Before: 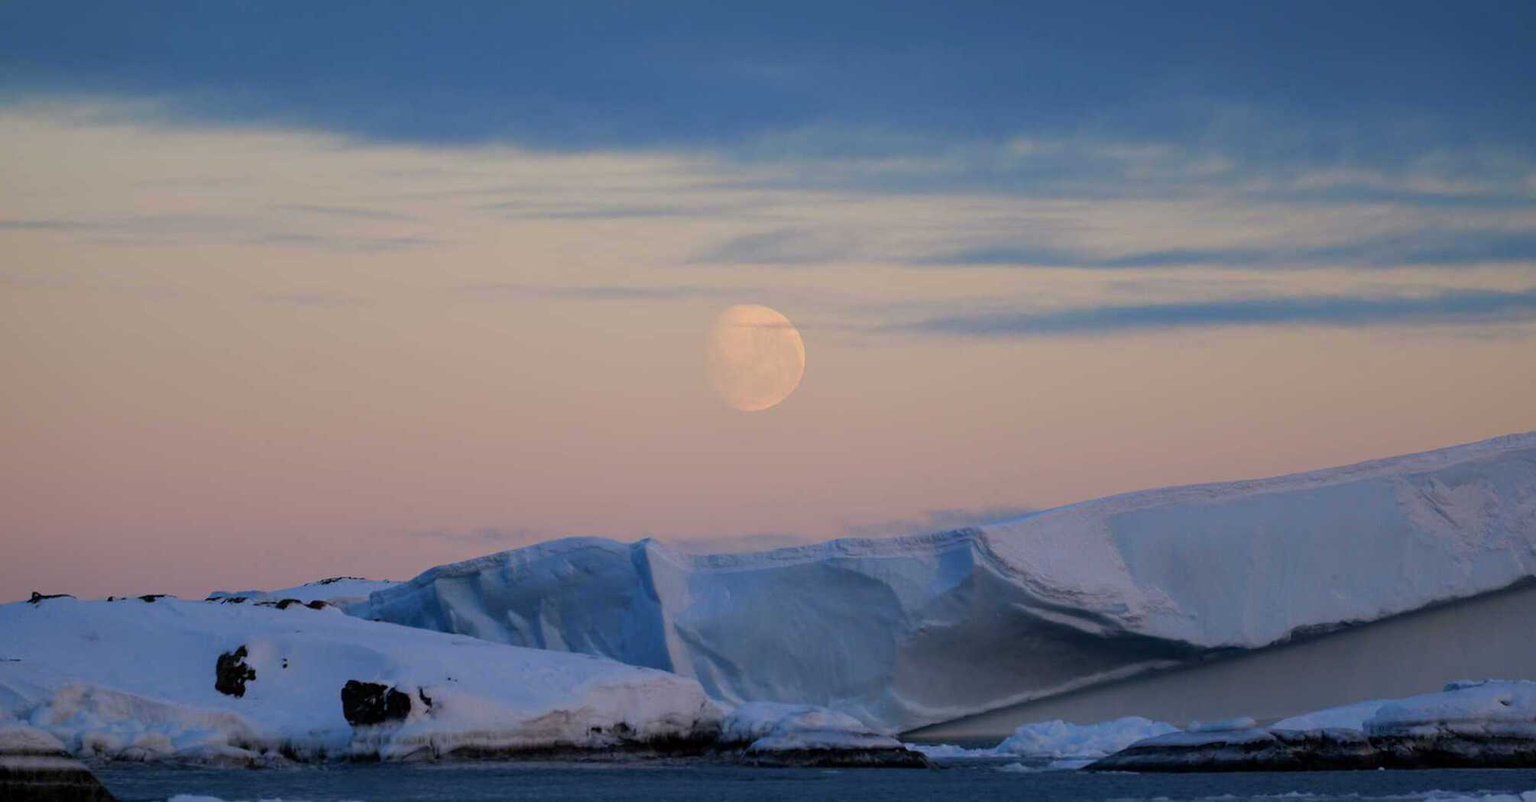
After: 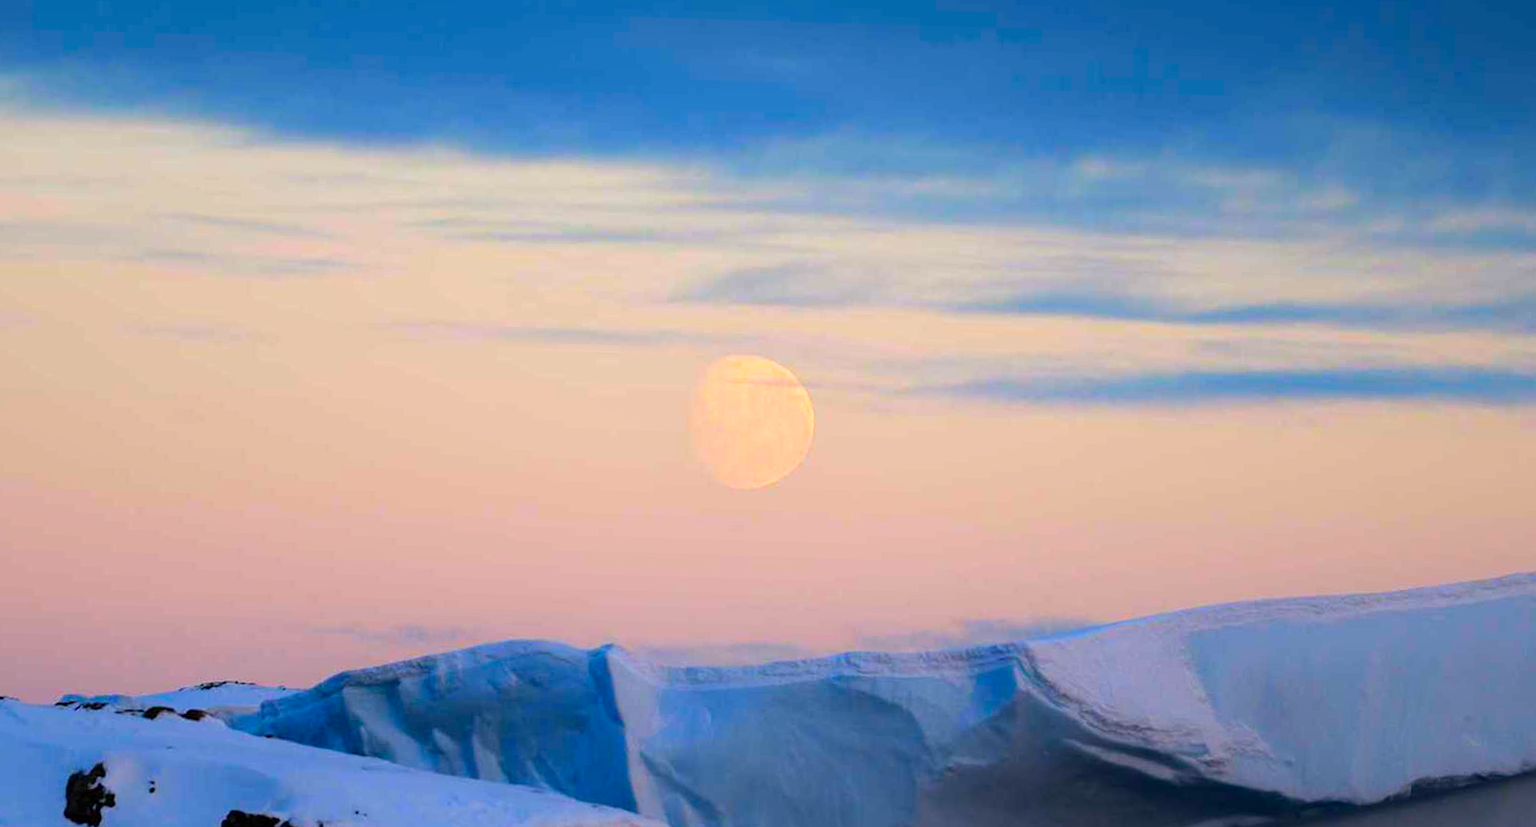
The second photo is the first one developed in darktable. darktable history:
tone equalizer: -8 EV 0.001 EV, -7 EV -0.002 EV, -6 EV 0.002 EV, -5 EV -0.03 EV, -4 EV -0.116 EV, -3 EV -0.169 EV, -2 EV 0.24 EV, -1 EV 0.702 EV, +0 EV 0.493 EV
crop and rotate: left 10.77%, top 5.1%, right 10.41%, bottom 16.76%
color balance rgb: linear chroma grading › global chroma 15%, perceptual saturation grading › global saturation 30%
rotate and perspective: rotation 1.72°, automatic cropping off
